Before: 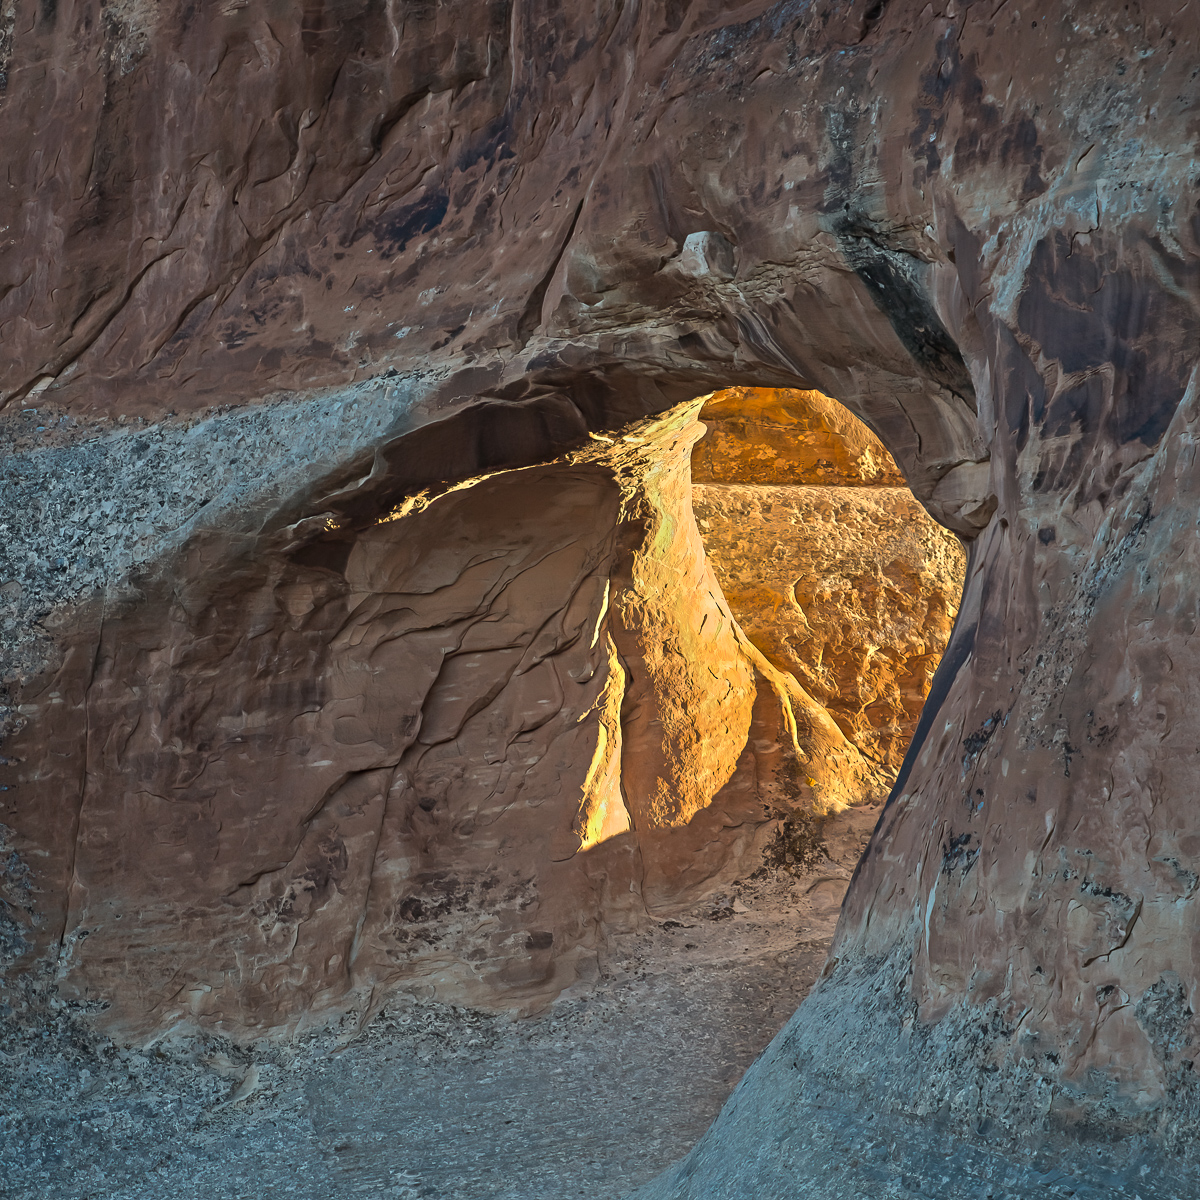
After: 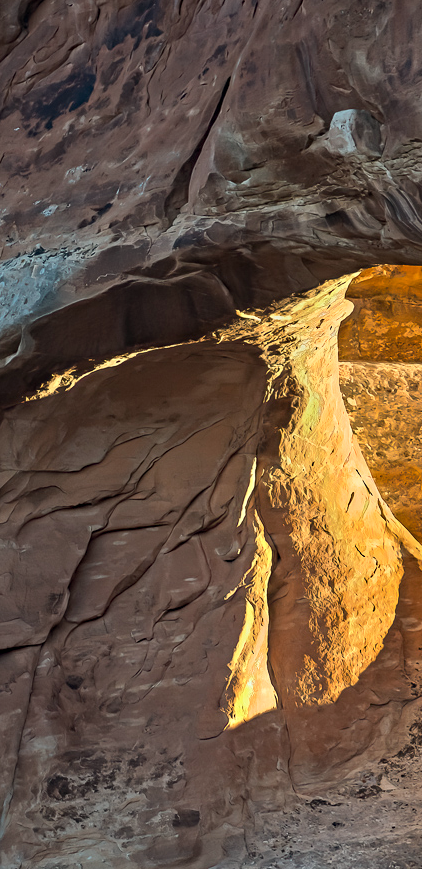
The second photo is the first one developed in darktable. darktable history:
crop and rotate: left 29.476%, top 10.214%, right 35.32%, bottom 17.333%
haze removal: compatibility mode true, adaptive false
